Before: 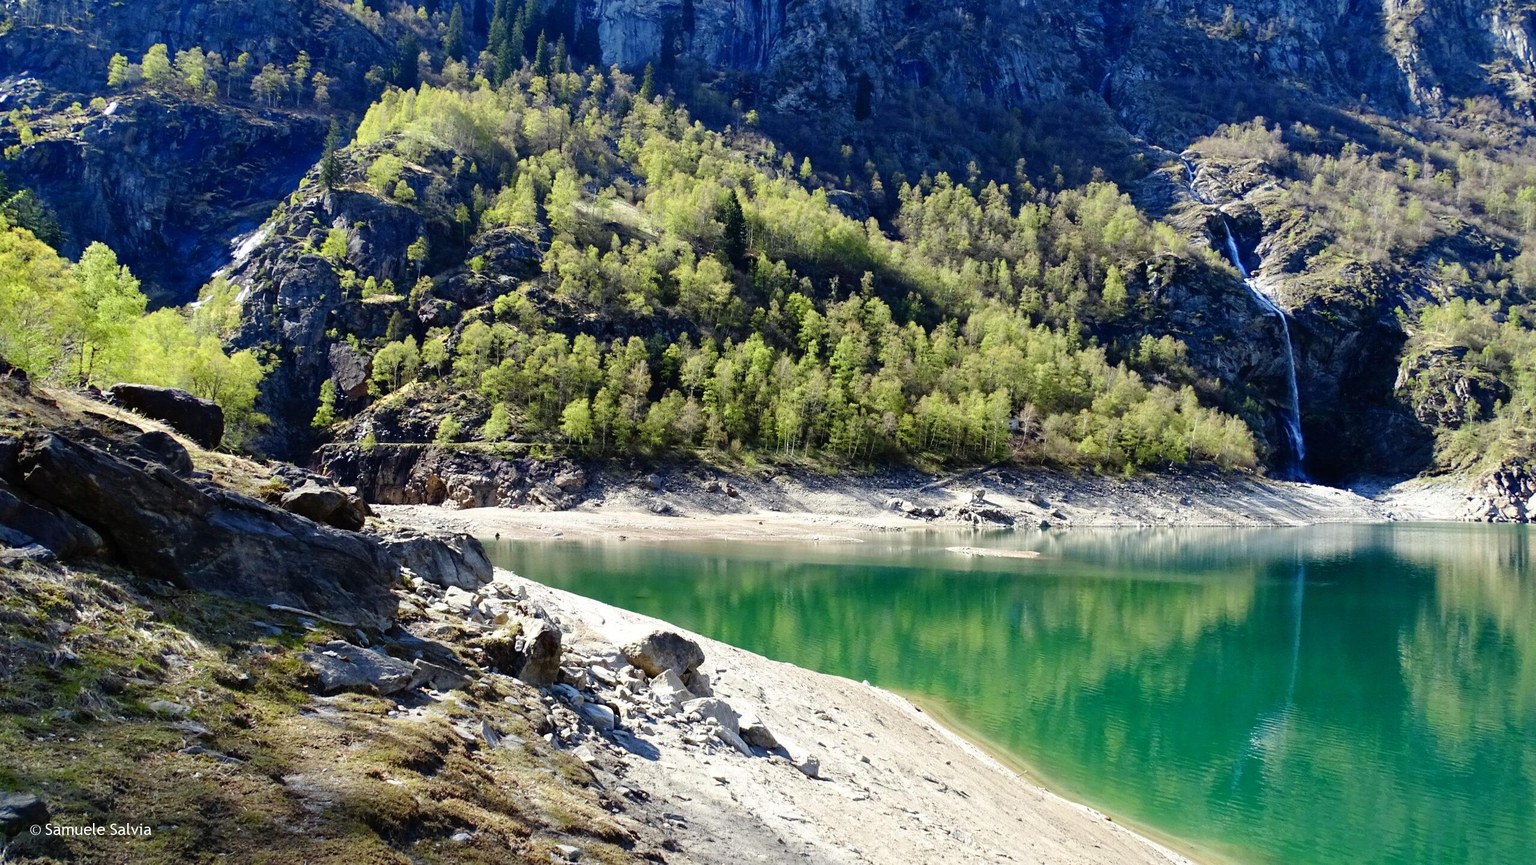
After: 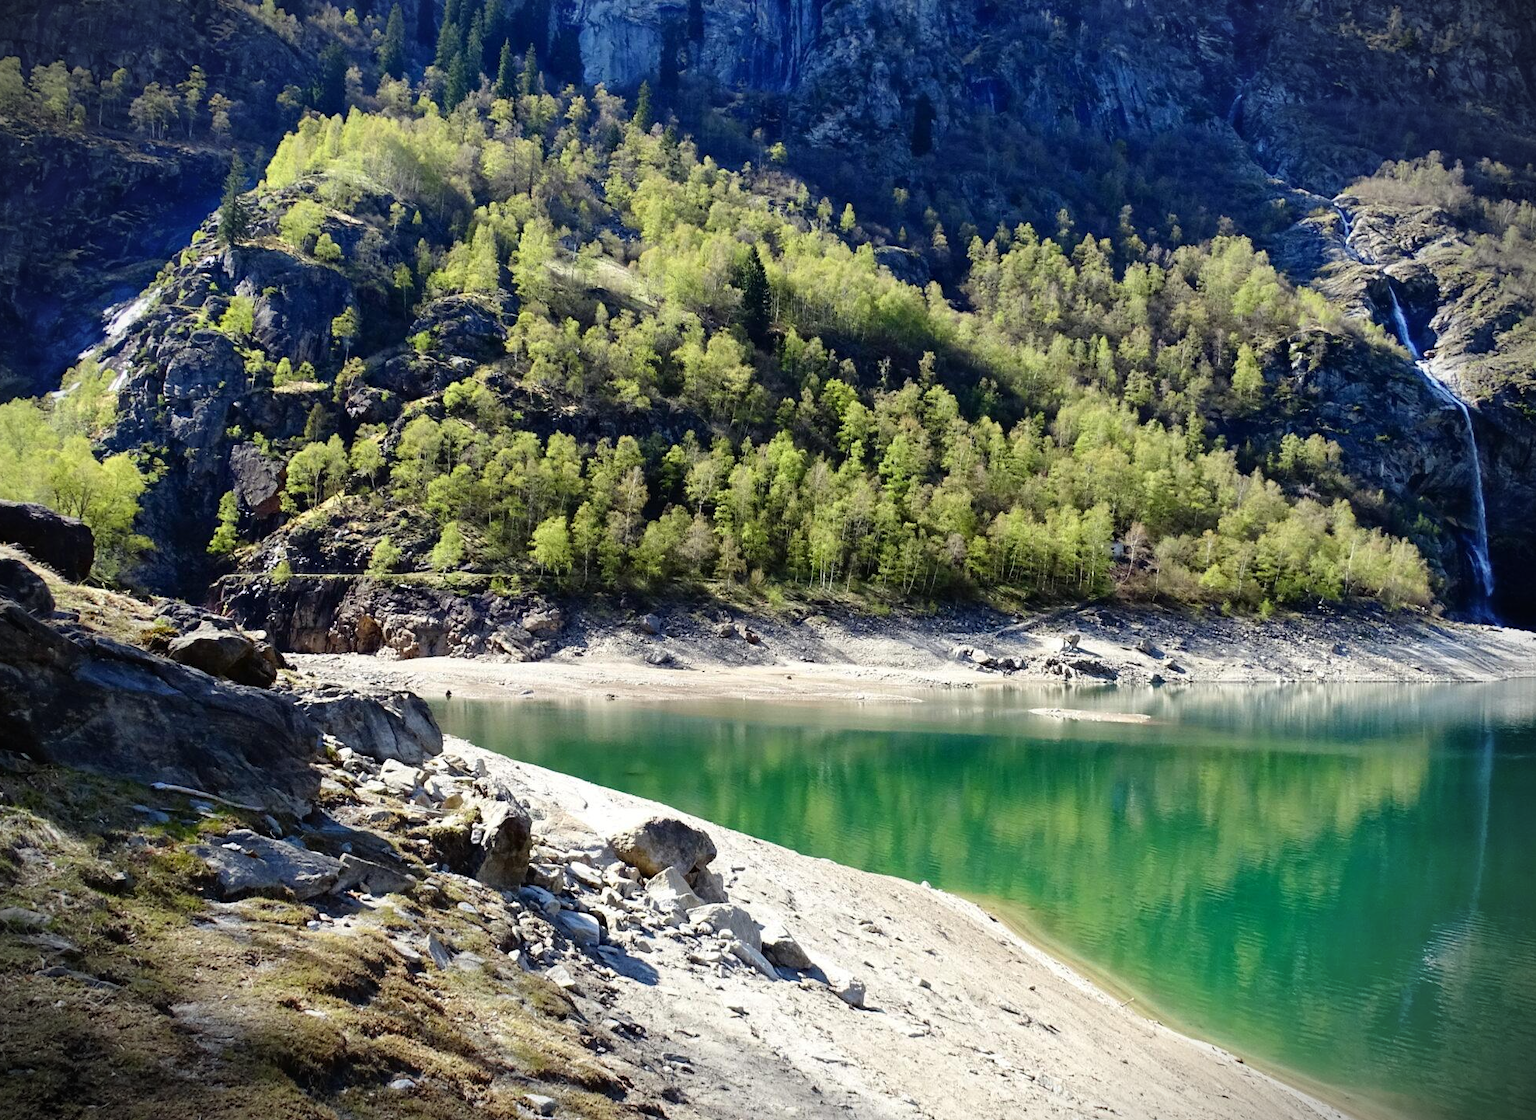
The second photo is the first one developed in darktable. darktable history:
crop: left 9.851%, right 12.896%
vignetting: fall-off start 88.34%, fall-off radius 43.84%, brightness -0.809, width/height ratio 1.163
